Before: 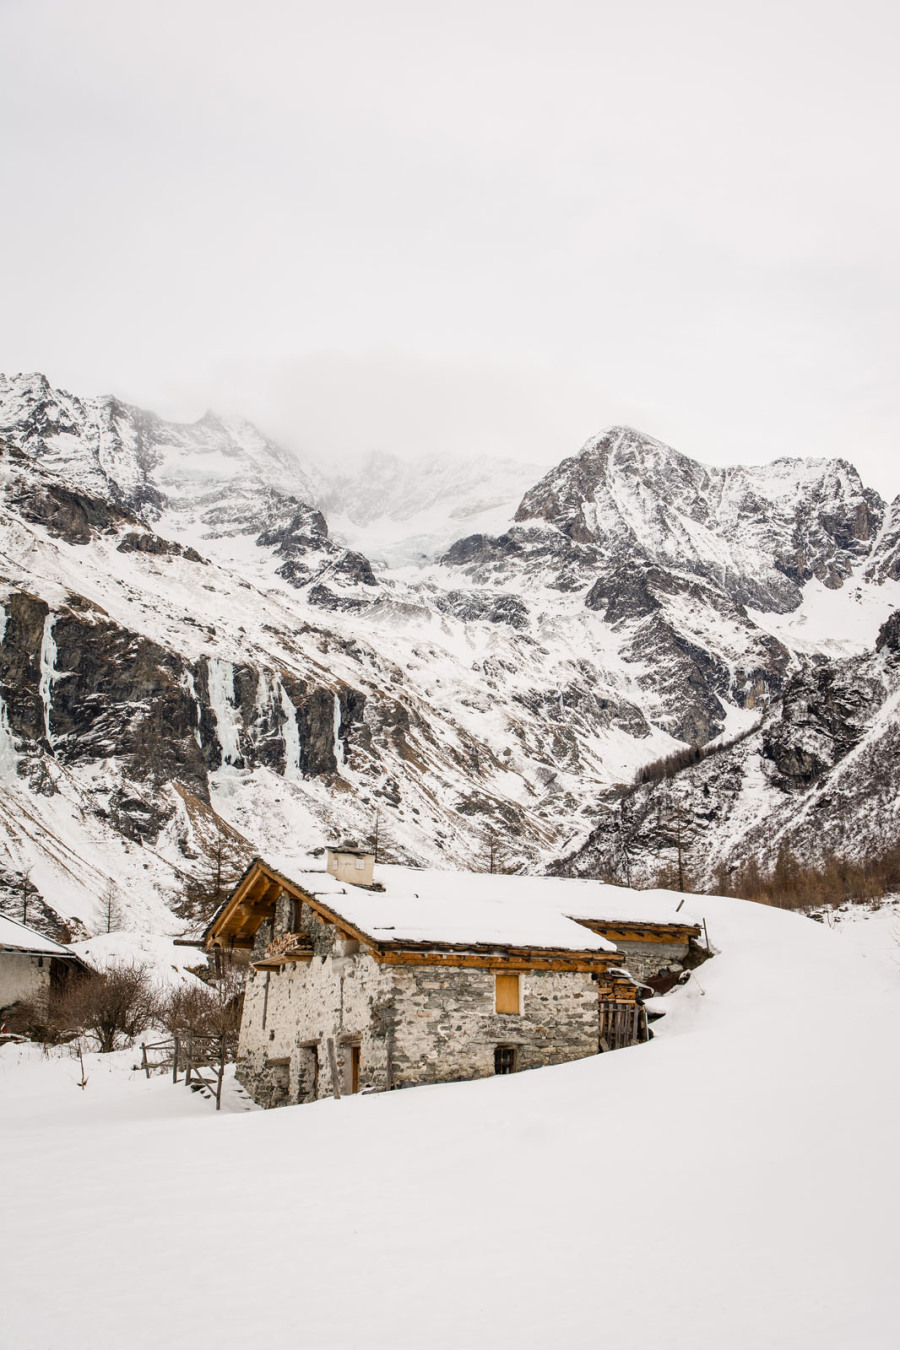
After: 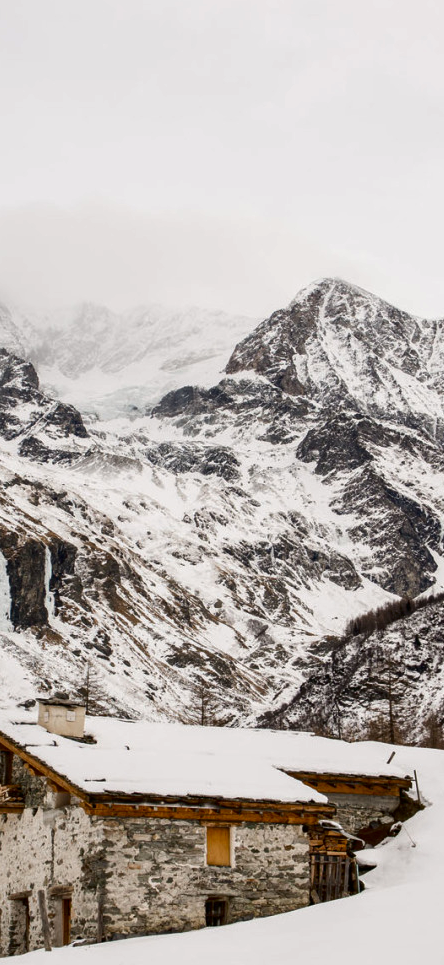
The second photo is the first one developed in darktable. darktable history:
contrast brightness saturation: brightness -0.197, saturation 0.078
crop: left 32.216%, top 10.981%, right 18.431%, bottom 17.508%
